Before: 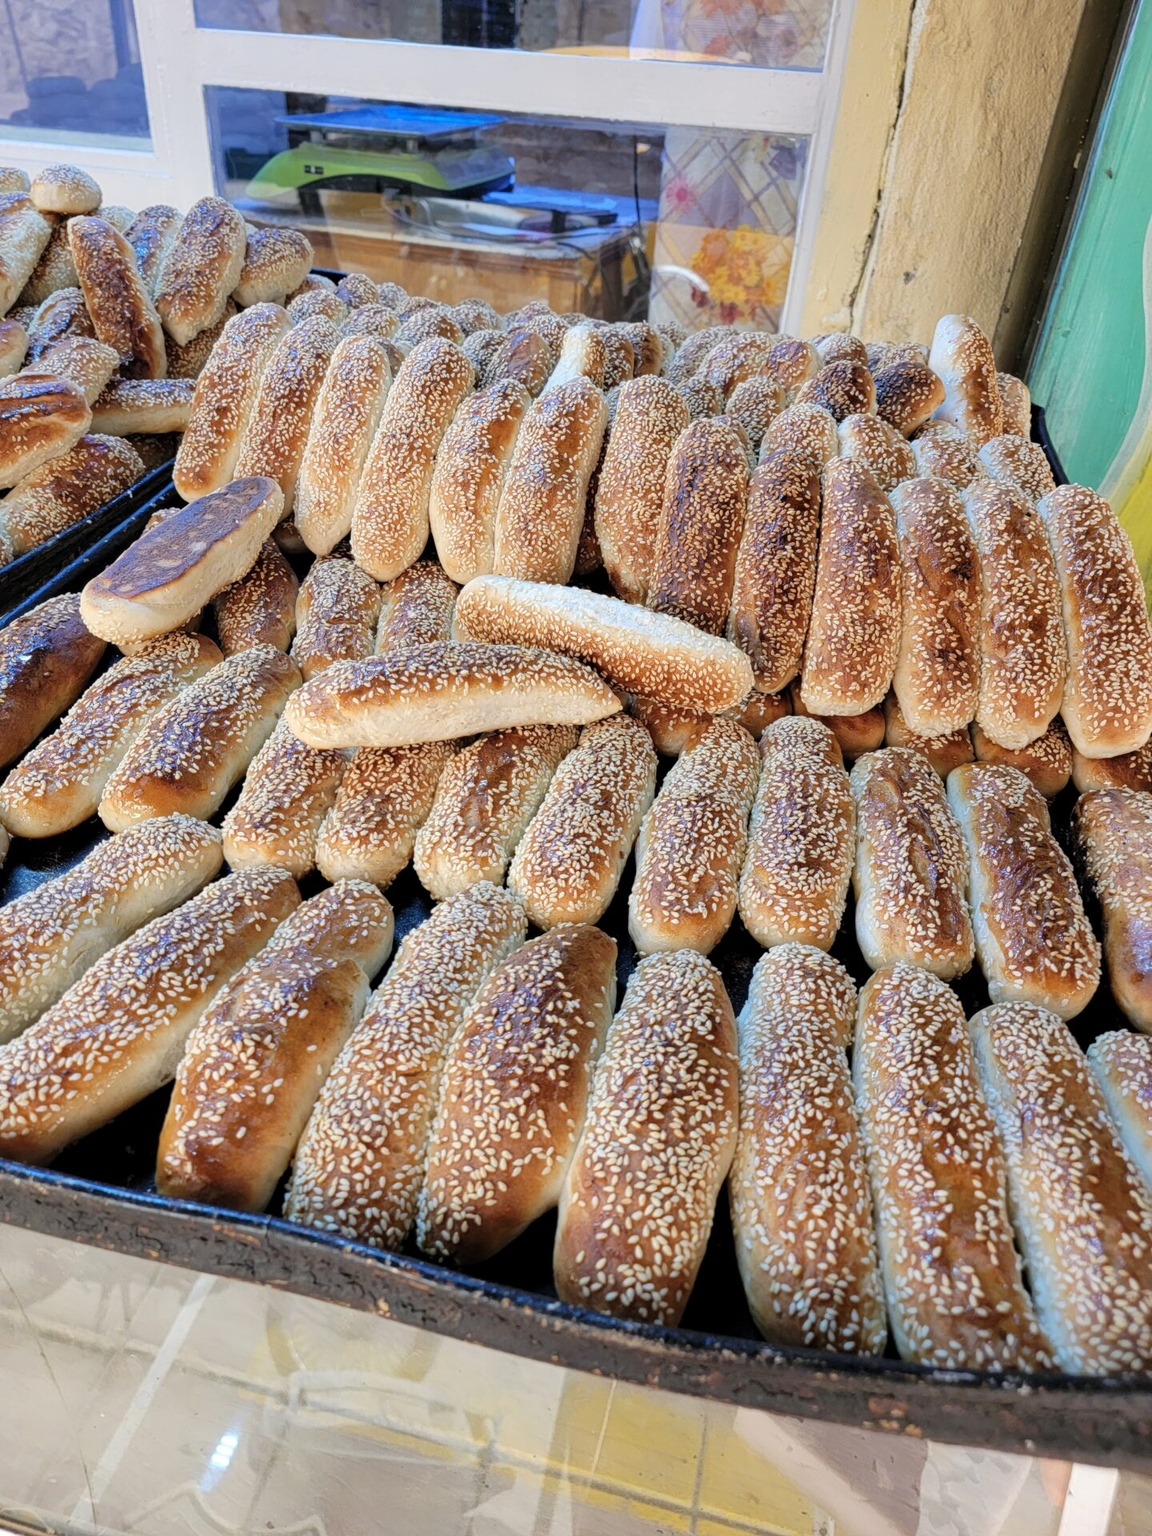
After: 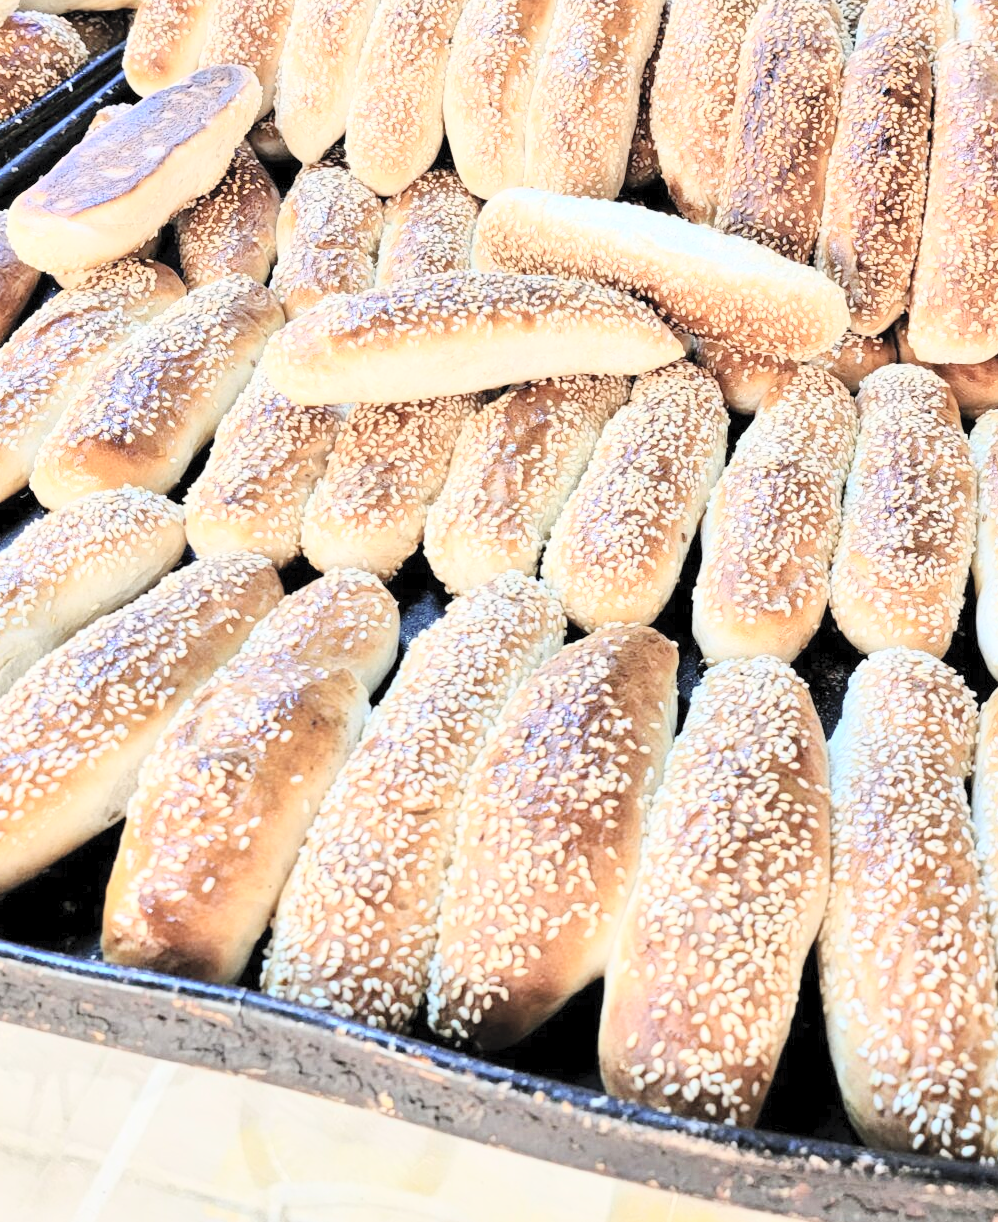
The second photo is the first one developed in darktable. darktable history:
tone equalizer: -7 EV 0.15 EV, -6 EV 0.6 EV, -5 EV 1.15 EV, -4 EV 1.33 EV, -3 EV 1.15 EV, -2 EV 0.6 EV, -1 EV 0.15 EV, mask exposure compensation -0.5 EV
crop: left 6.488%, top 27.668%, right 24.183%, bottom 8.656%
contrast brightness saturation: contrast 0.43, brightness 0.56, saturation -0.19
